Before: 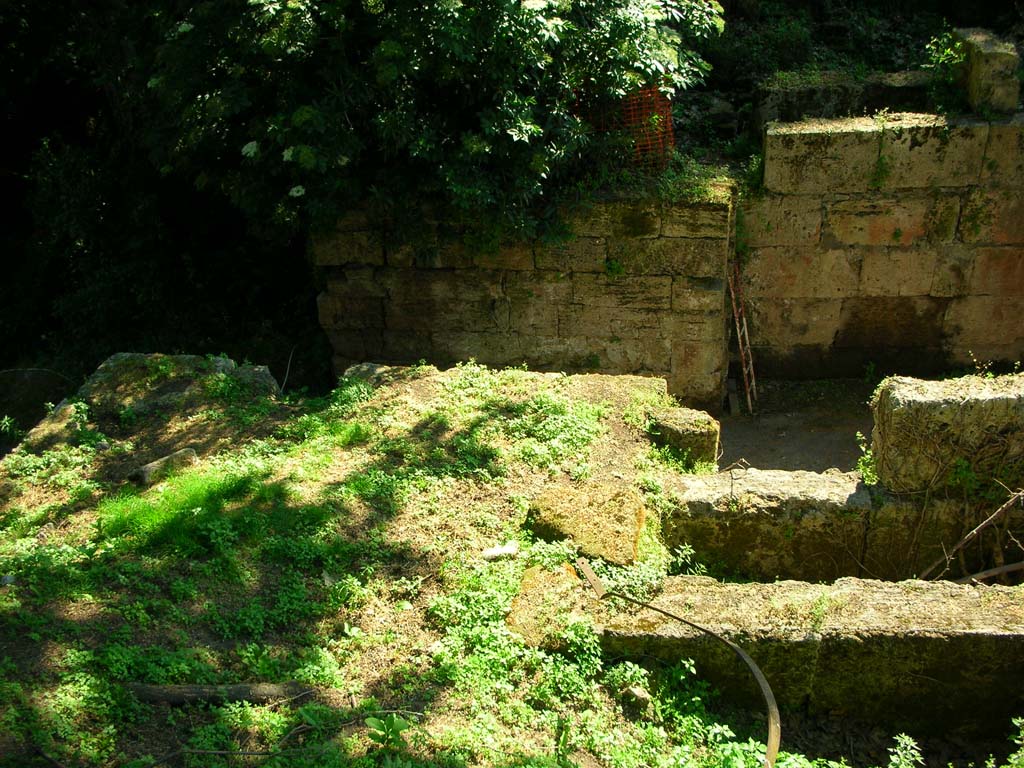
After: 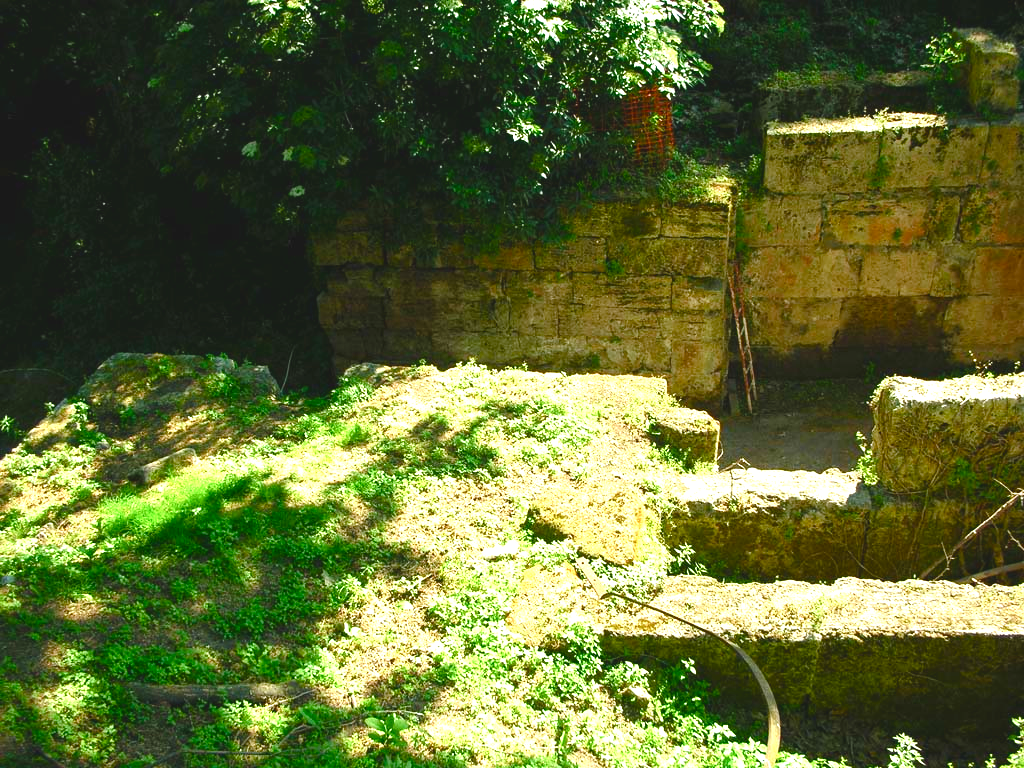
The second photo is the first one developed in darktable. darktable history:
exposure: black level correction -0.005, exposure 1.001 EV, compensate highlight preservation false
color balance rgb: perceptual saturation grading › global saturation 19.536%, perceptual saturation grading › highlights -25.571%, perceptual saturation grading › shadows 49.894%
